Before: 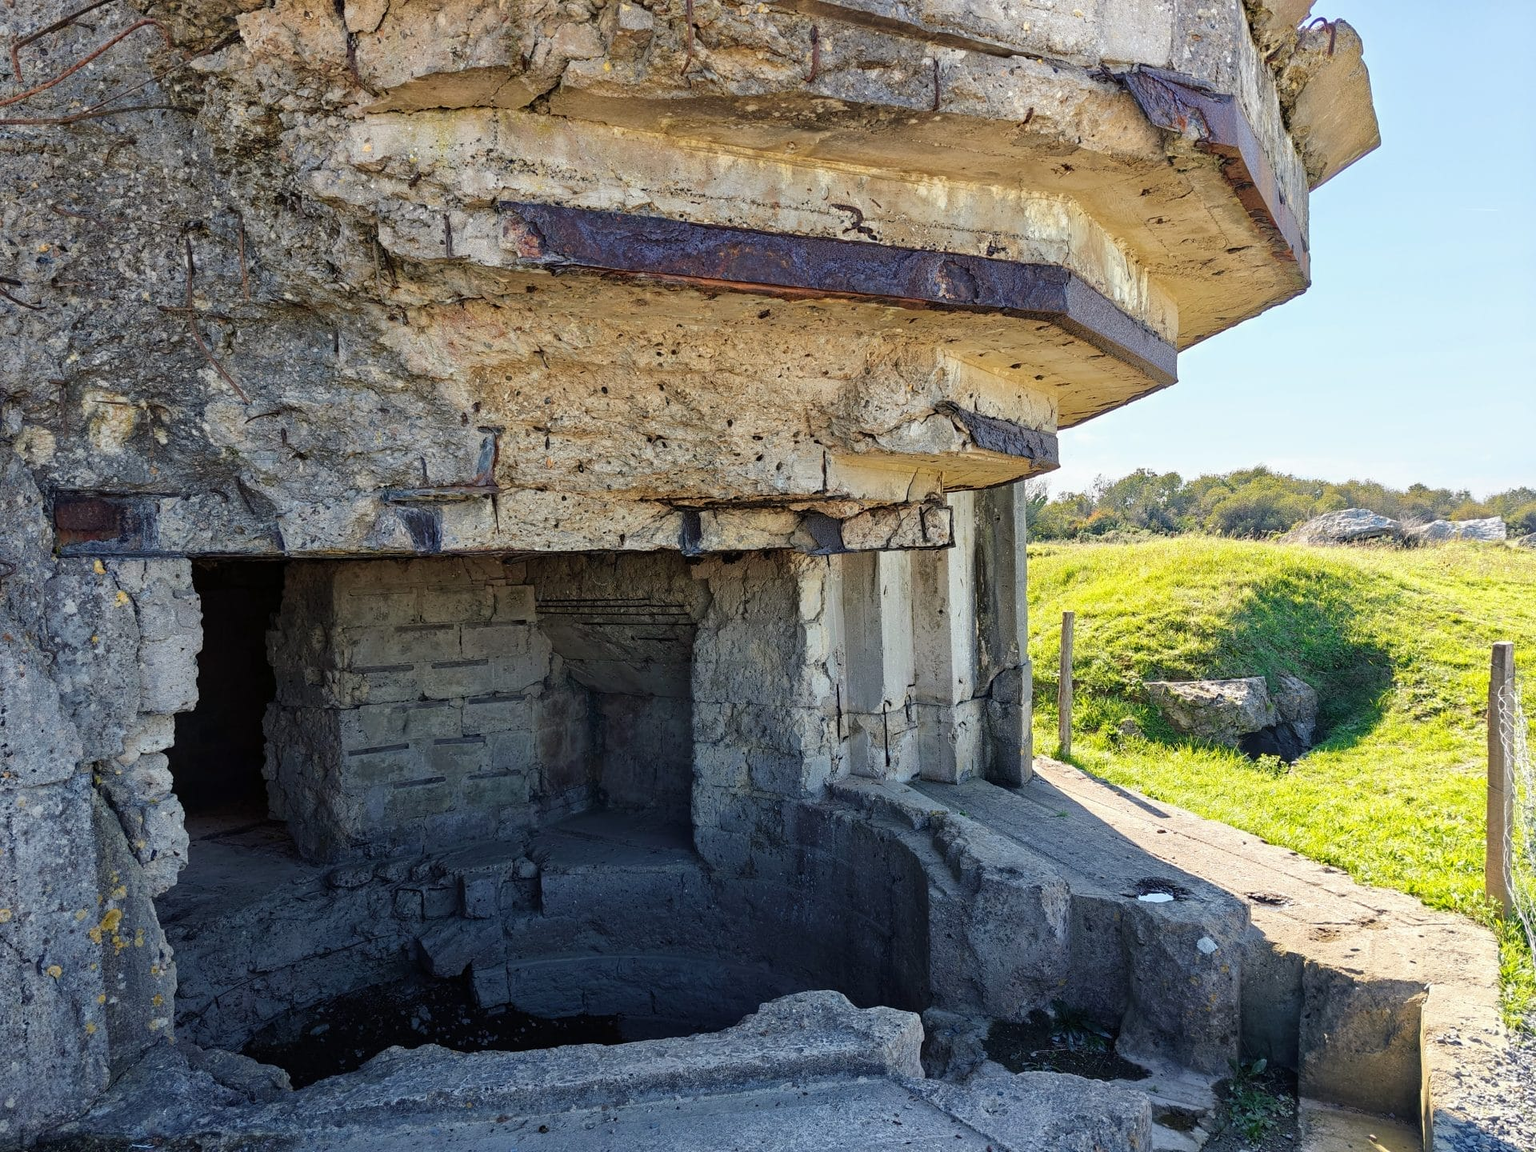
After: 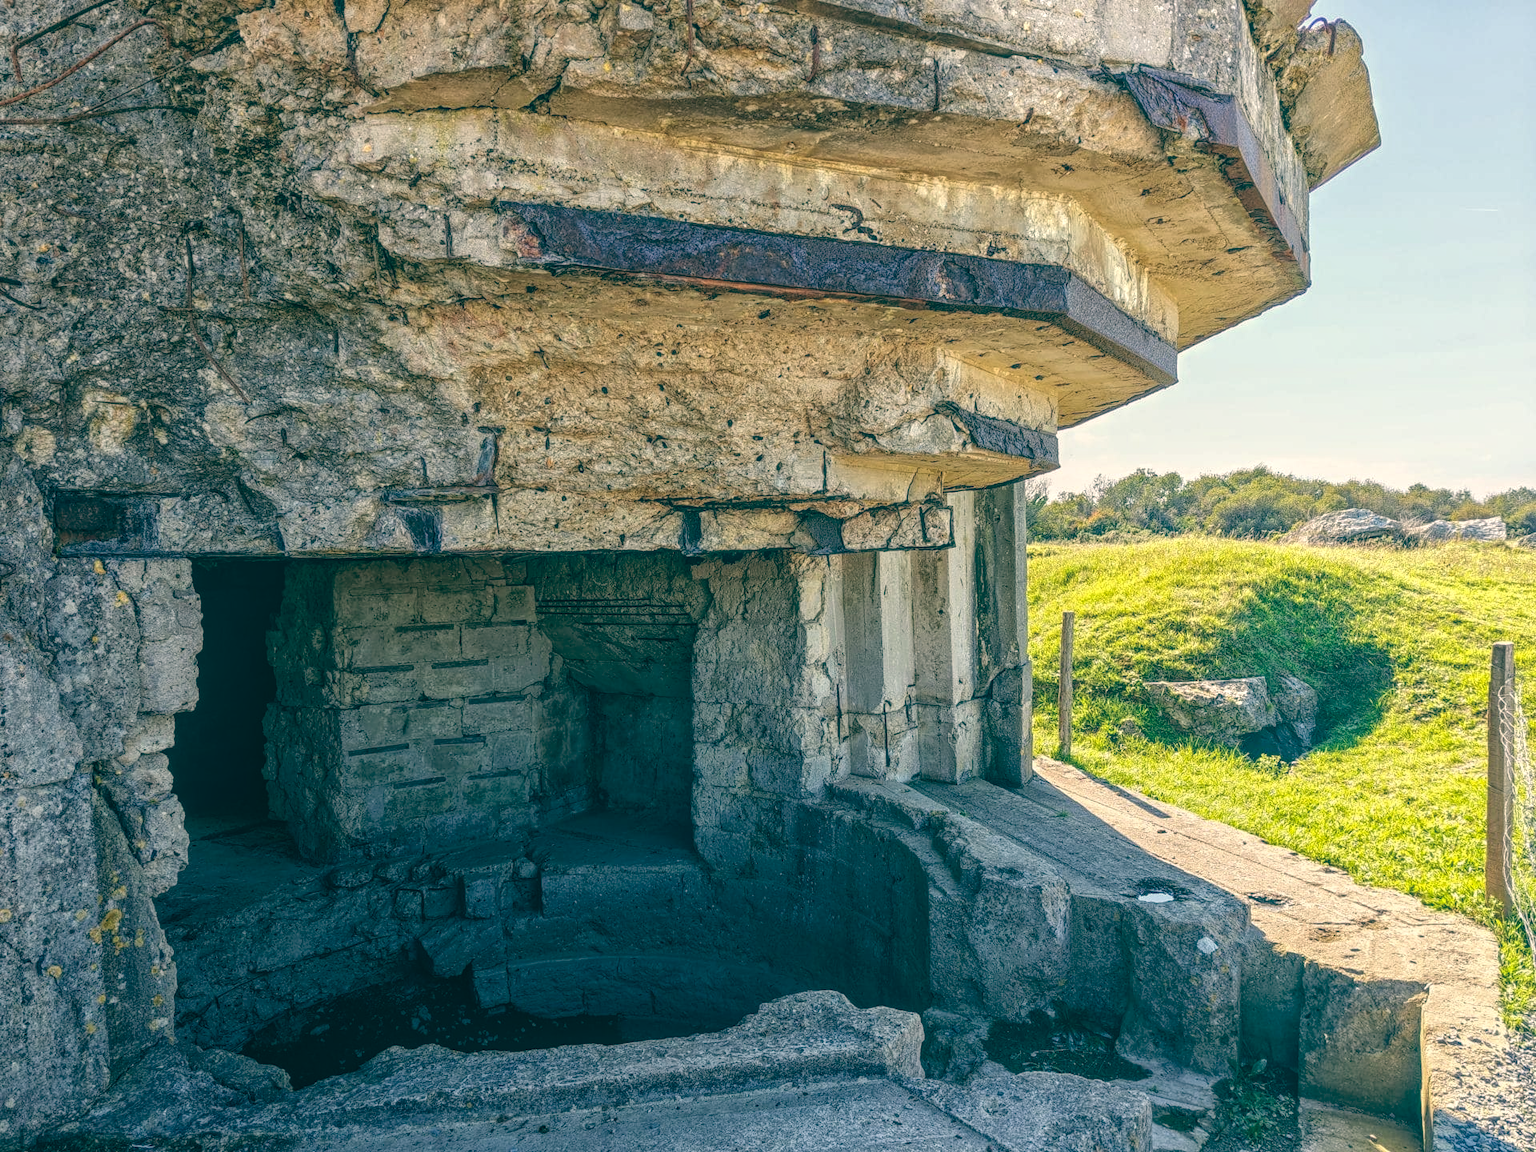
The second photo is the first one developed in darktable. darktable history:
local contrast: highlights 66%, shadows 33%, detail 166%, midtone range 0.2
color balance: lift [1.005, 0.99, 1.007, 1.01], gamma [1, 0.979, 1.011, 1.021], gain [0.923, 1.098, 1.025, 0.902], input saturation 90.45%, contrast 7.73%, output saturation 105.91%
